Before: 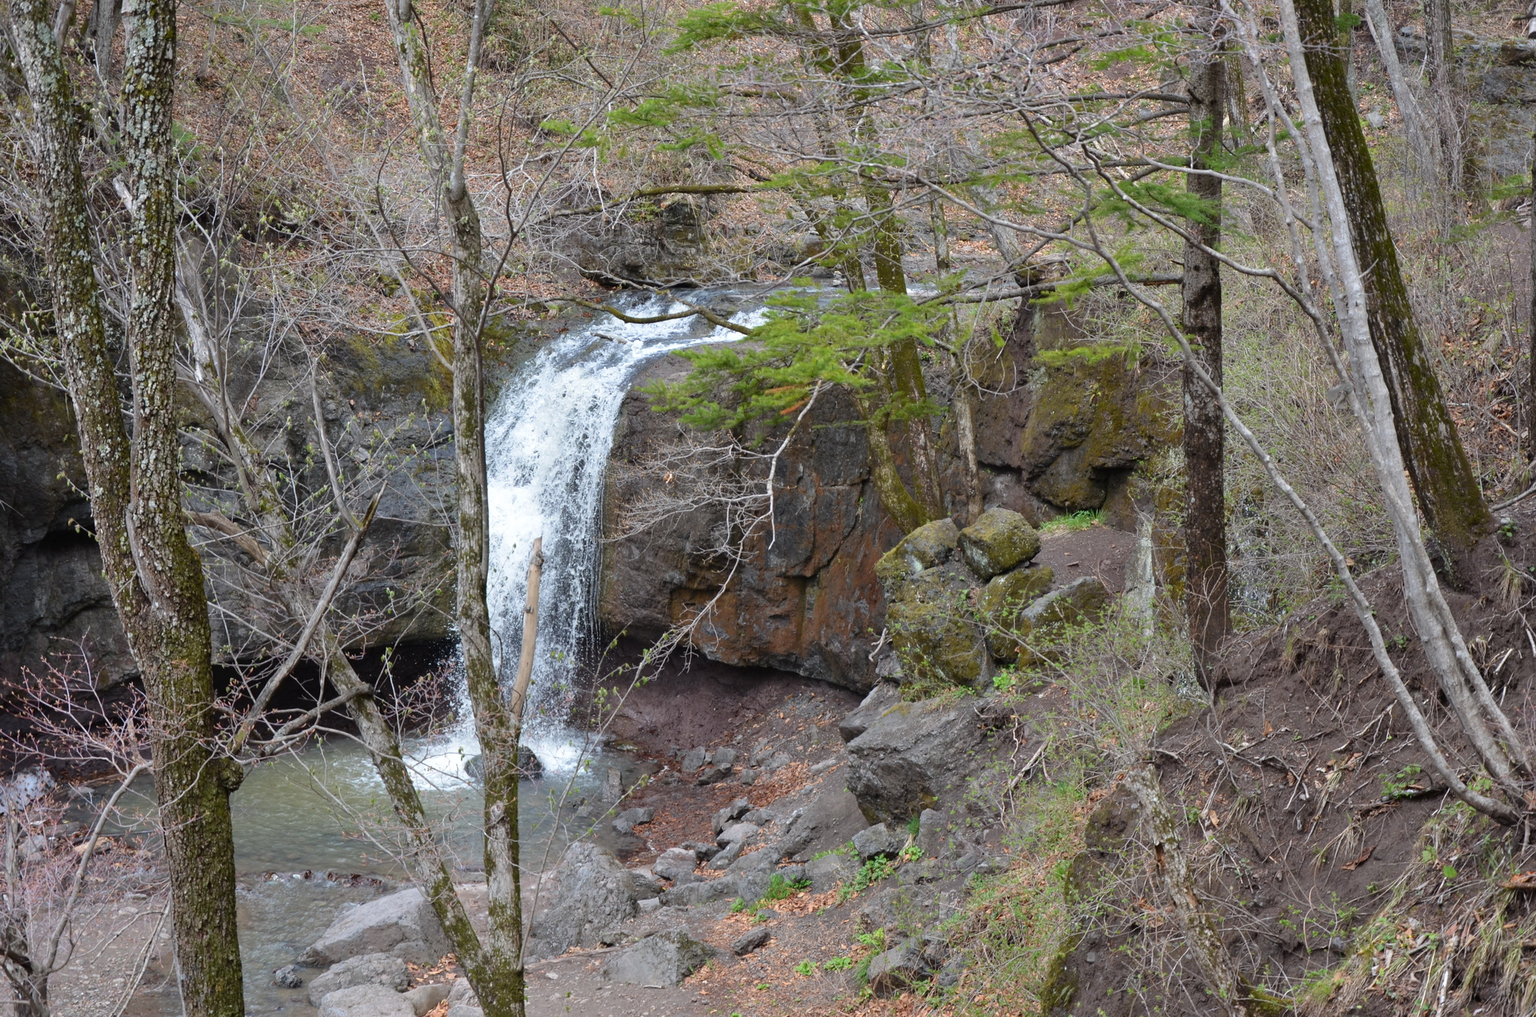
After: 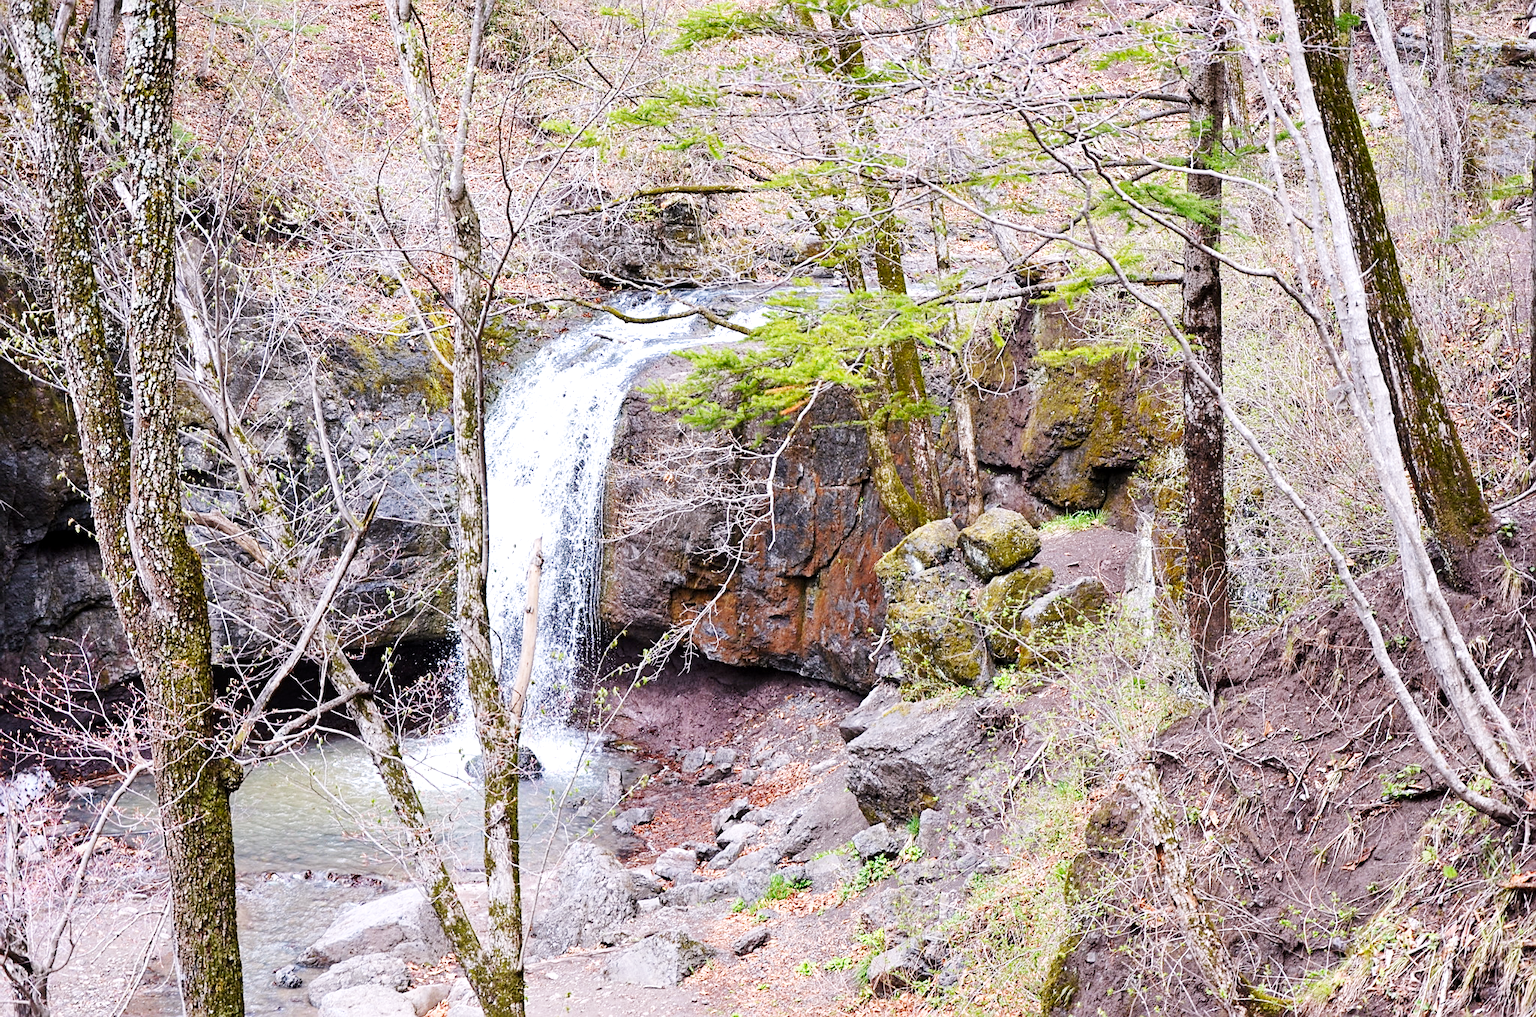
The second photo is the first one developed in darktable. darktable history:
base curve: curves: ch0 [(0, 0.003) (0.001, 0.002) (0.006, 0.004) (0.02, 0.022) (0.048, 0.086) (0.094, 0.234) (0.162, 0.431) (0.258, 0.629) (0.385, 0.8) (0.548, 0.918) (0.751, 0.988) (1, 1)], preserve colors none
sharpen: on, module defaults
local contrast: highlights 100%, shadows 100%, detail 120%, midtone range 0.2
white balance: red 1.05, blue 1.072
